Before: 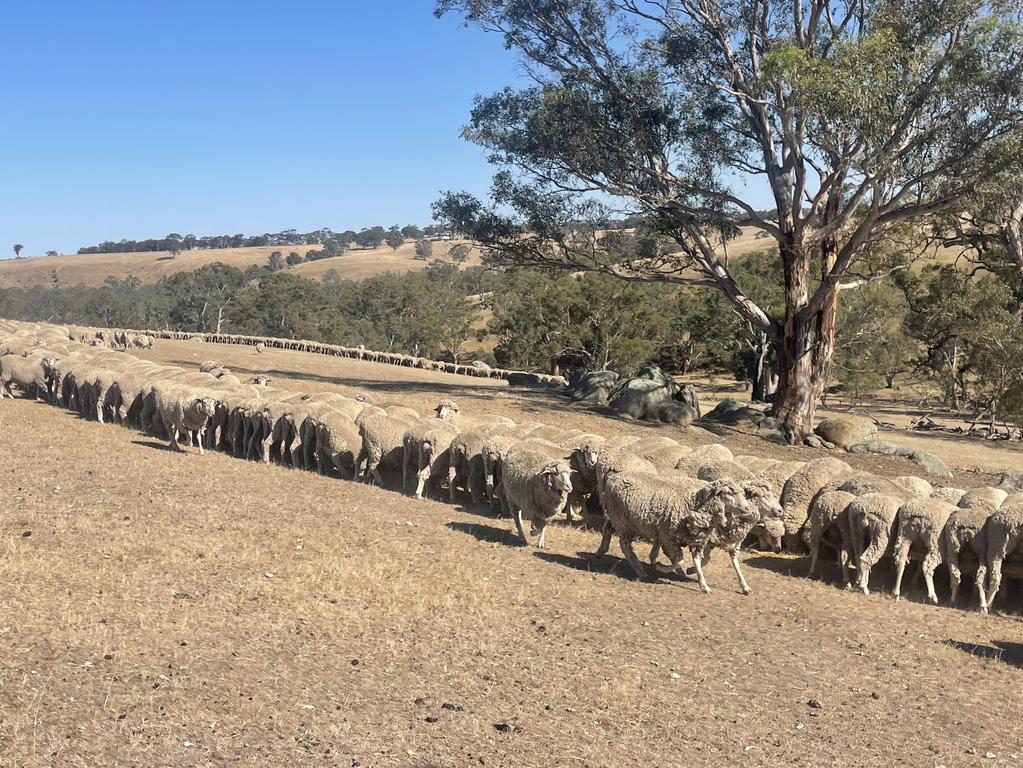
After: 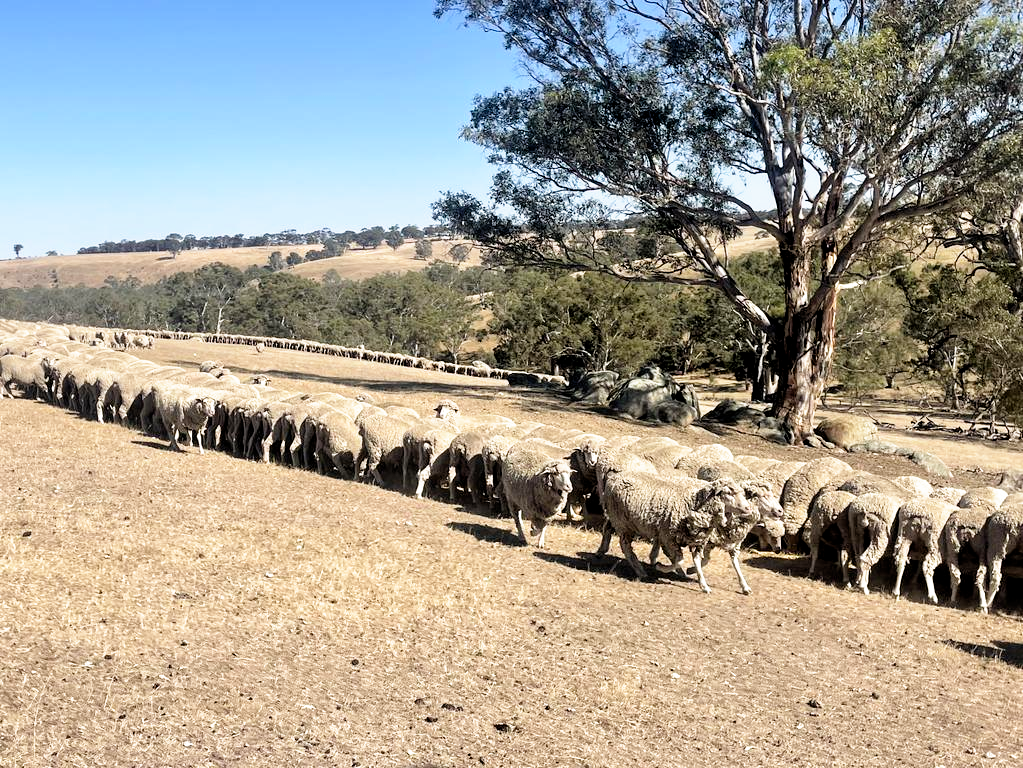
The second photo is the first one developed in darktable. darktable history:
filmic rgb: black relative exposure -8.7 EV, white relative exposure 2.7 EV, threshold 3 EV, target black luminance 0%, hardness 6.25, latitude 75%, contrast 1.325, highlights saturation mix -5%, preserve chrominance no, color science v5 (2021), iterations of high-quality reconstruction 0, enable highlight reconstruction true
rgb levels: levels [[0.01, 0.419, 0.839], [0, 0.5, 1], [0, 0.5, 1]]
